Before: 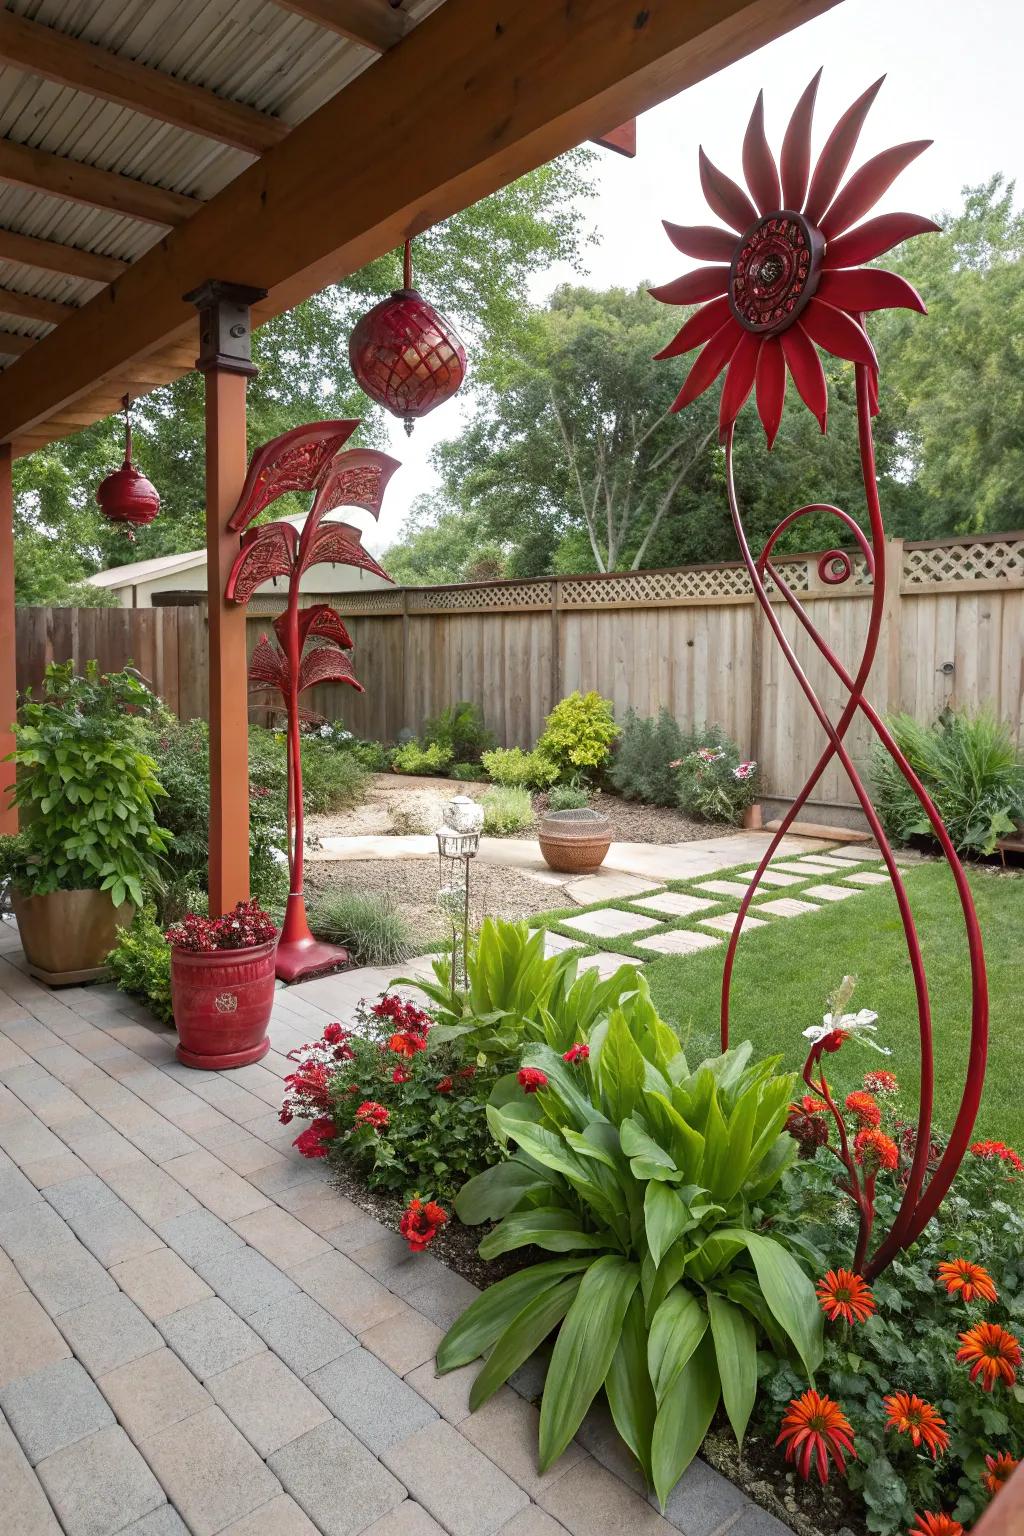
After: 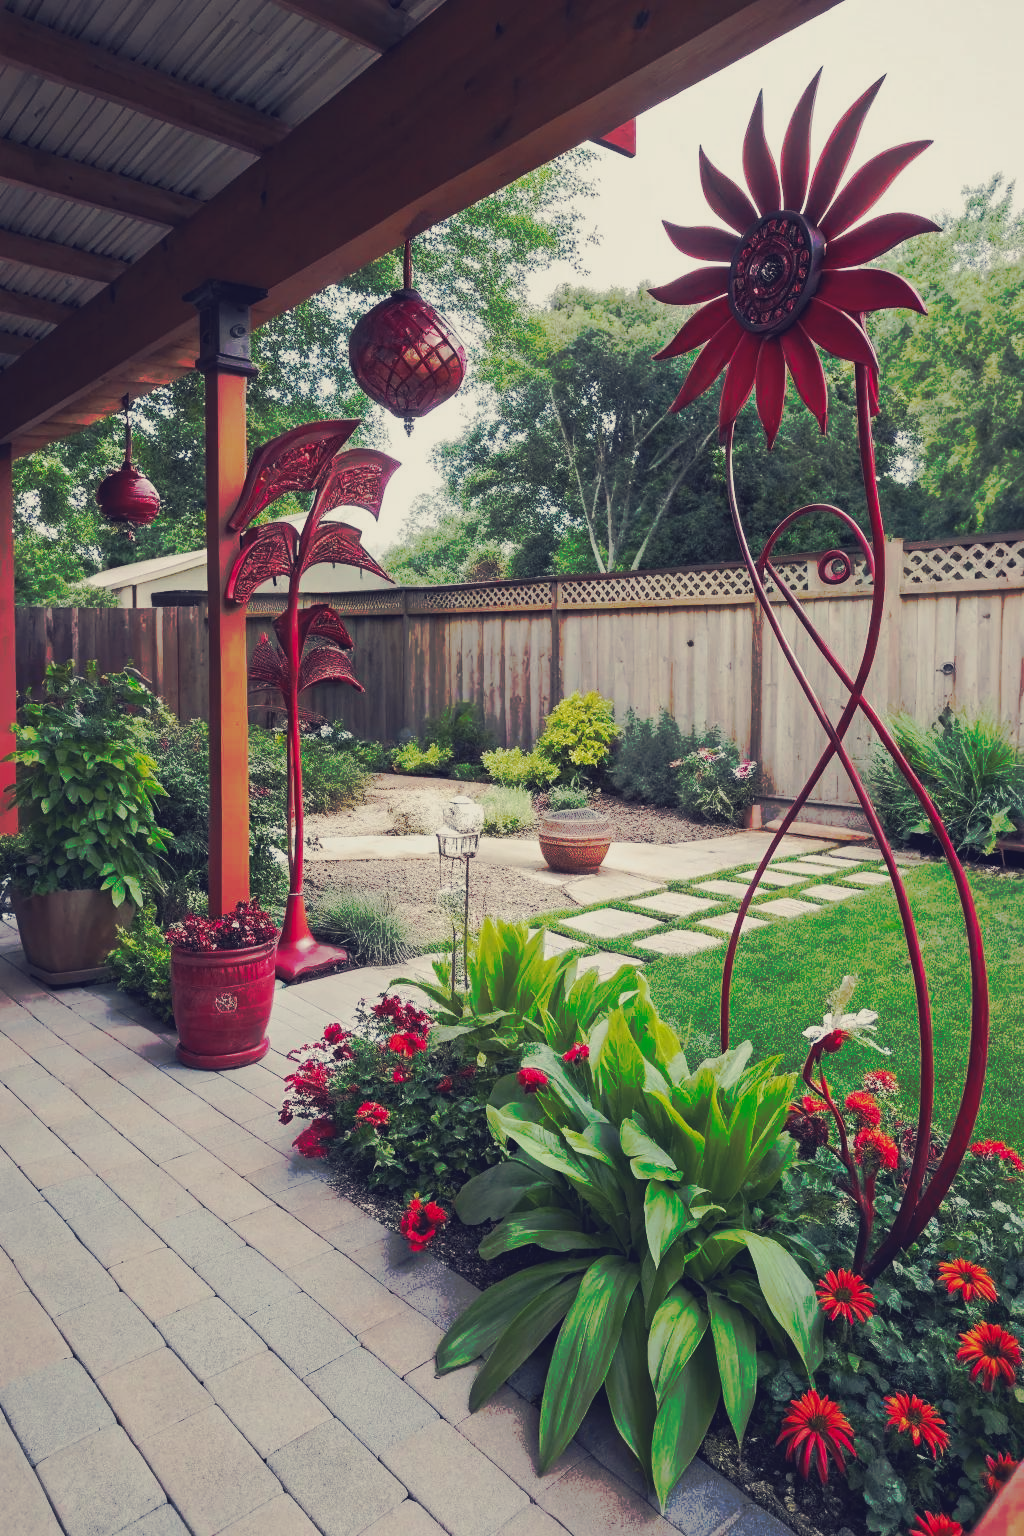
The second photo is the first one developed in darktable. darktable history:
tone curve: curves: ch0 [(0, 0) (0.003, 0.002) (0.011, 0.01) (0.025, 0.021) (0.044, 0.038) (0.069, 0.06) (0.1, 0.086) (0.136, 0.117) (0.177, 0.153) (0.224, 0.193) (0.277, 0.238) (0.335, 0.288) (0.399, 0.343) (0.468, 0.403) (0.543, 0.582) (0.623, 0.656) (0.709, 0.734) (0.801, 0.818) (0.898, 0.906) (1, 1)], preserve colors none
color look up table: target L [84.62, 83, 81.4, 77.38, 76.27, 75.35, 71.63, 71.47, 70.9, 59.76, 54.58, 55.84, 48.37, 44.28, 19.11, 200, 81.53, 76.27, 70.69, 60.98, 59.72, 54.14, 43.58, 42.5, 39.43, 35.5, 19.44, 11.07, 68.99, 69.63, 62.94, 53, 52.12, 49.7, 46.3, 44.24, 33.69, 29.55, 34.13, 31.02, 28.23, 22.13, 11.65, 84.06, 77.08, 67.59, 51.17, 31.31, 9.952], target a [-10.78, -17.59, -26.96, -55.01, -56.96, -11, -64.85, -35.07, -9.03, -41.78, -38.8, 1.135, -41.53, -20.86, -14.01, 0, -1.226, 16.57, 12.72, 42.31, 17.51, 54.96, 31.83, 42.37, 61.71, 6.639, 19.49, 16.48, 29.16, 12.55, 8.737, 64.29, -10.37, 73.19, 60.97, 13.28, 26.02, 38.57, 56.7, 20.3, 3.269, 8.53, 24.74, -4.31, -40.57, -21.95, -17.08, -14.76, 4.984], target b [44.76, 15.79, 70.86, 12.72, 32.39, 66.23, 60.45, 20.82, 14.81, 4.152, 44.62, 37.86, 21.42, 15.93, -0.053, 0, 35.58, 5.887, 63.19, 7.584, 18.64, 25.7, -4.09, 23.13, 32.62, -3.952, 1.3, -19.05, -13.62, -16.89, -1.357, -15.78, -42.99, -45.61, -6.394, -24.16, -40.22, -80.05, -47.63, -64.09, -22.3, -39.79, -48.49, 4.467, -5.563, -20.1, -14.52, -17.72, -19.58], num patches 49
